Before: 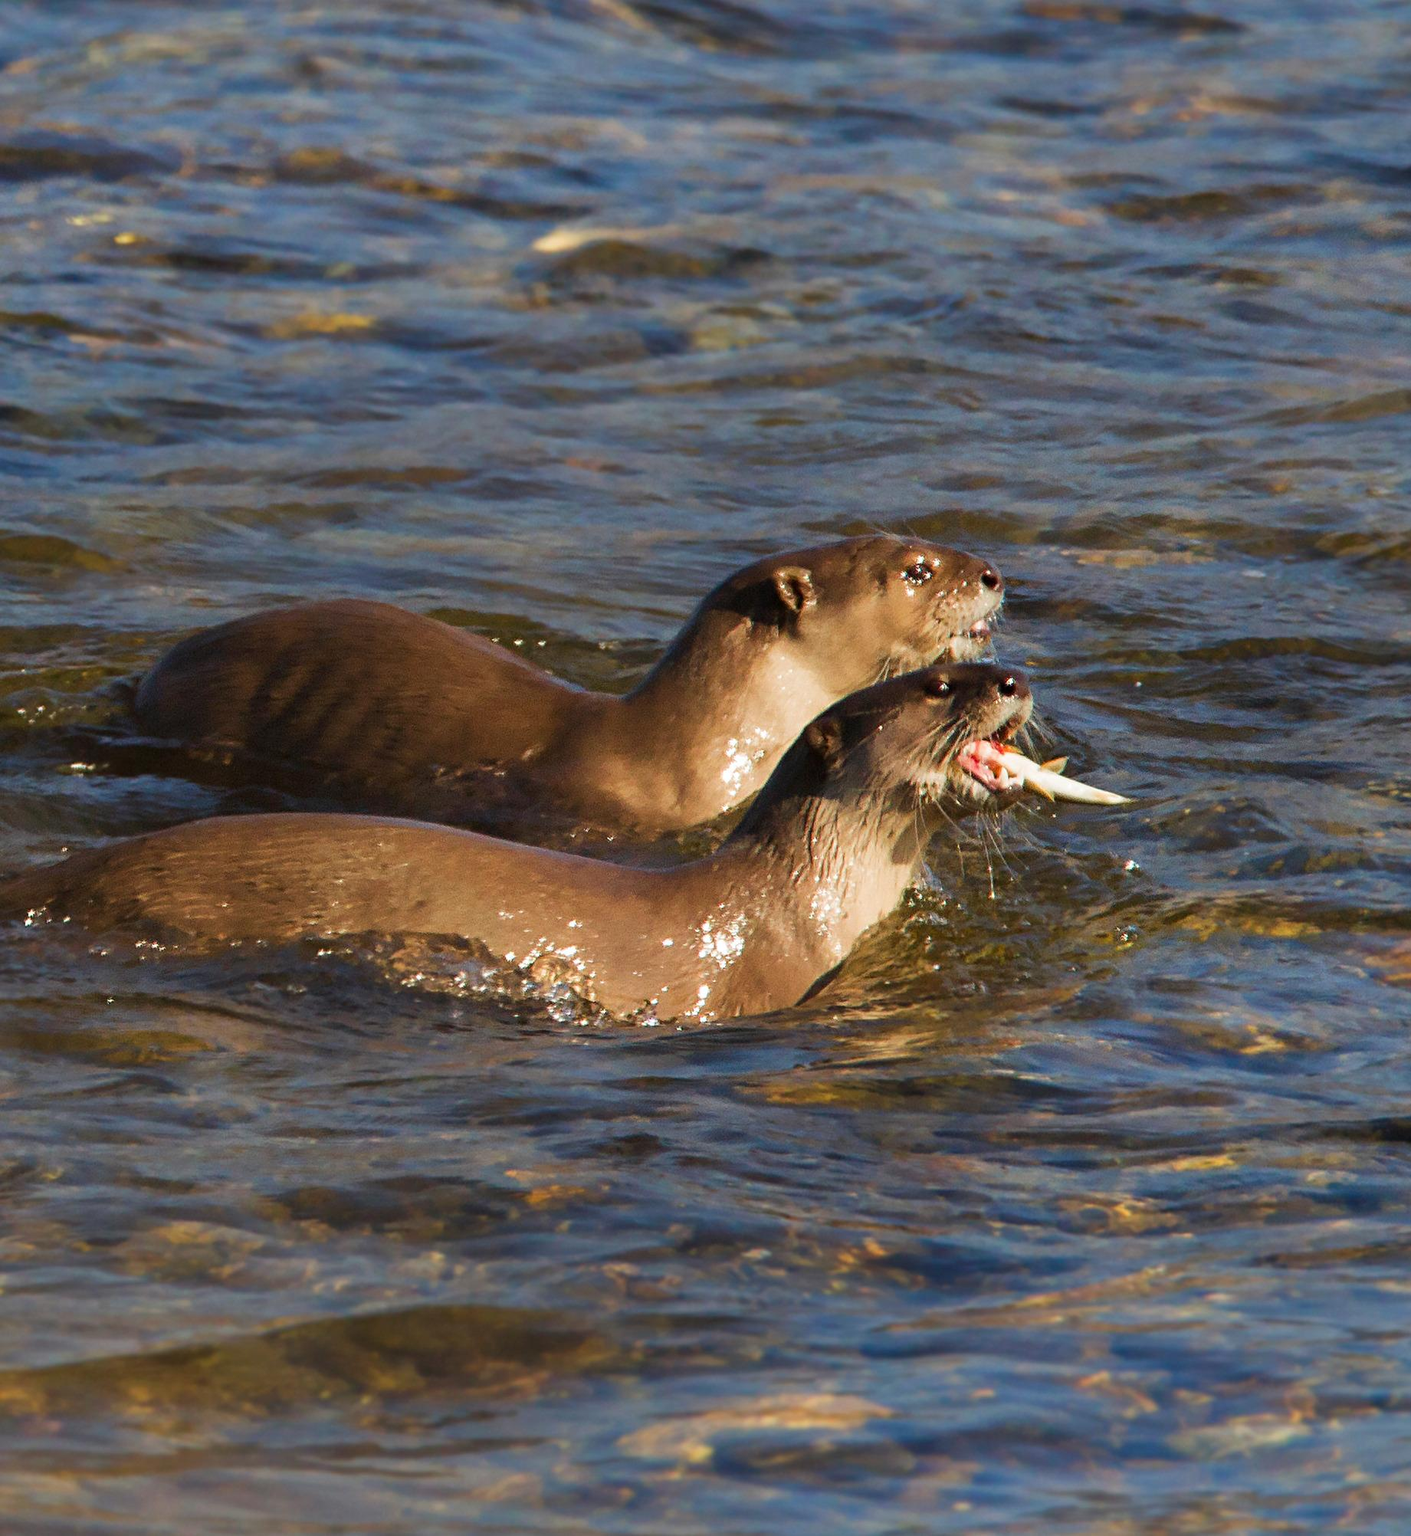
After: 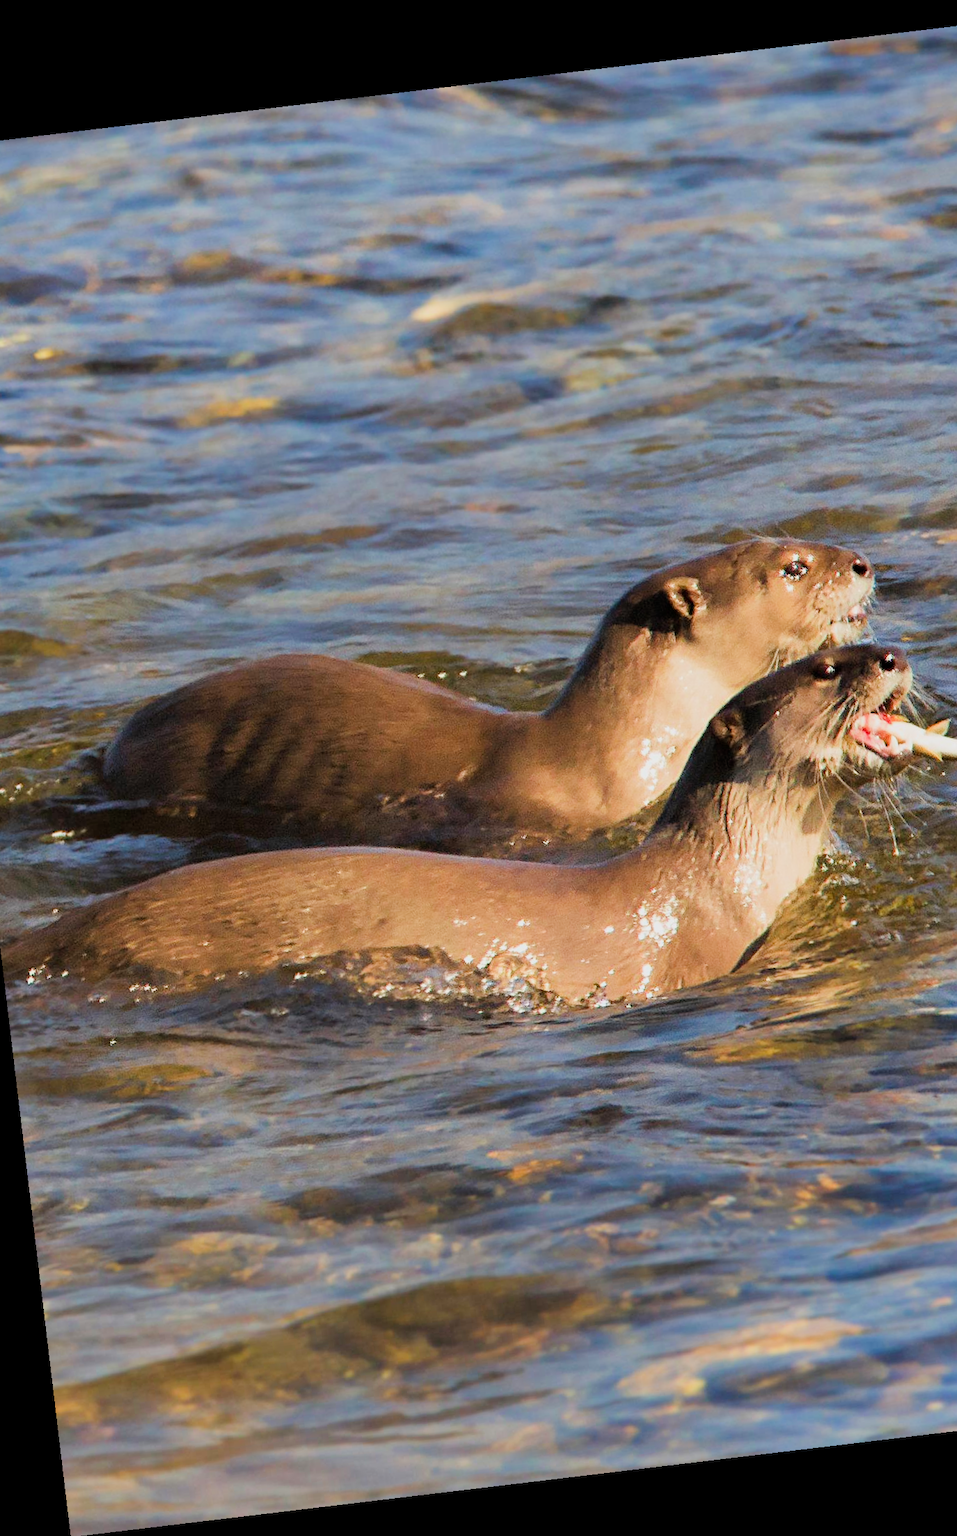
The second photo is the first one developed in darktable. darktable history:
rotate and perspective: rotation -6.83°, automatic cropping off
crop and rotate: left 6.617%, right 26.717%
filmic rgb: black relative exposure -8.54 EV, white relative exposure 5.52 EV, hardness 3.39, contrast 1.016
exposure: exposure 0.95 EV, compensate highlight preservation false
